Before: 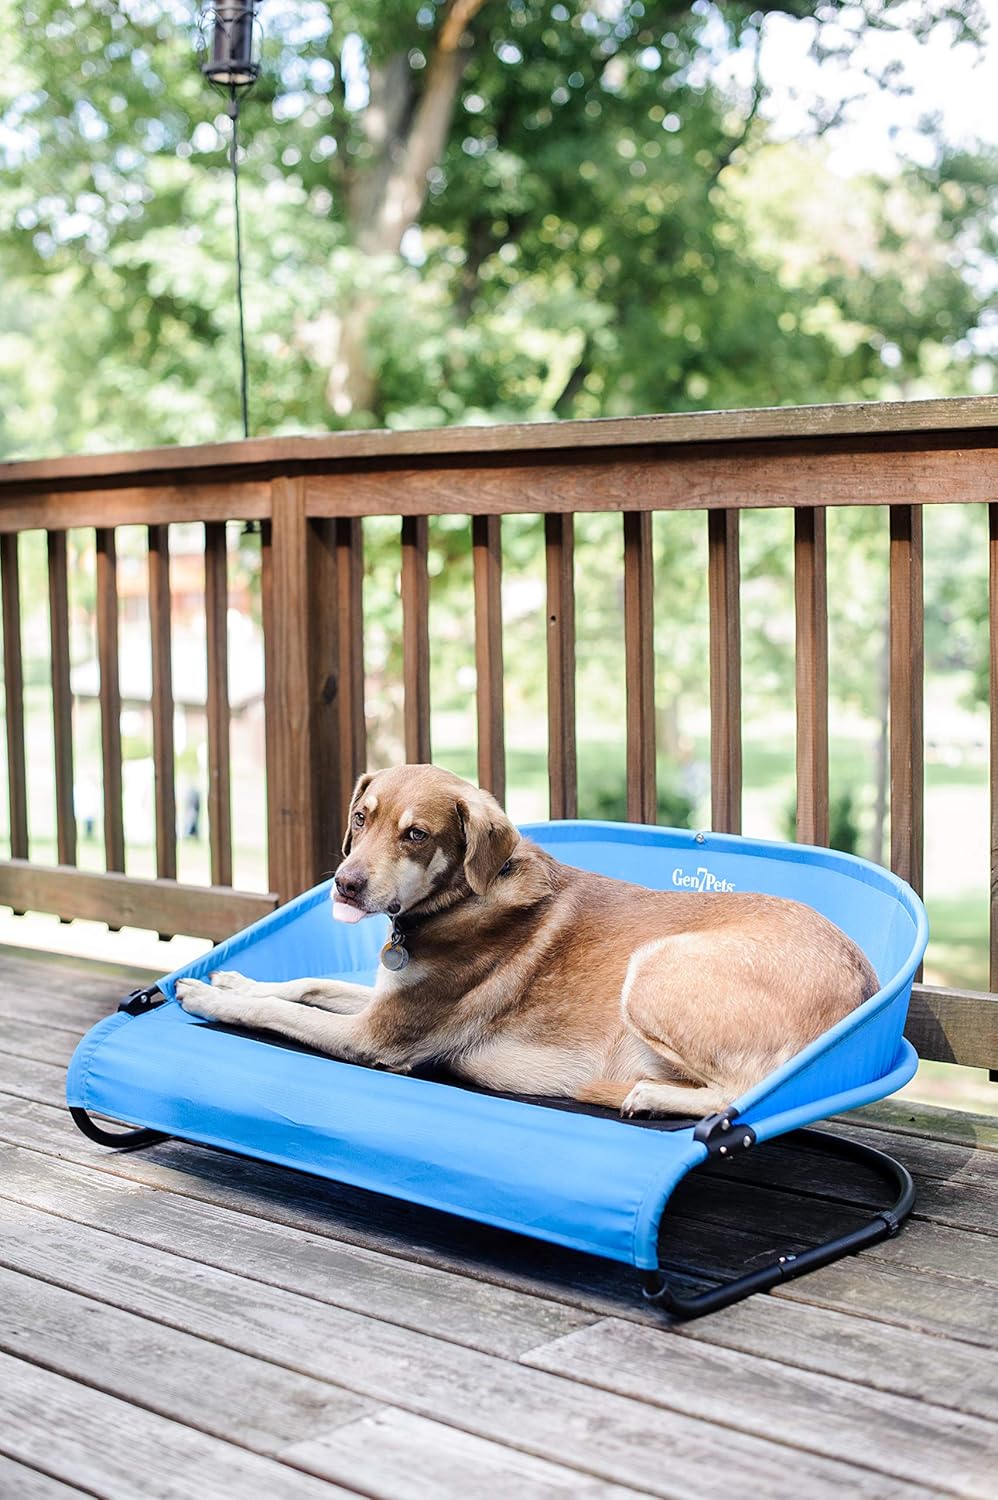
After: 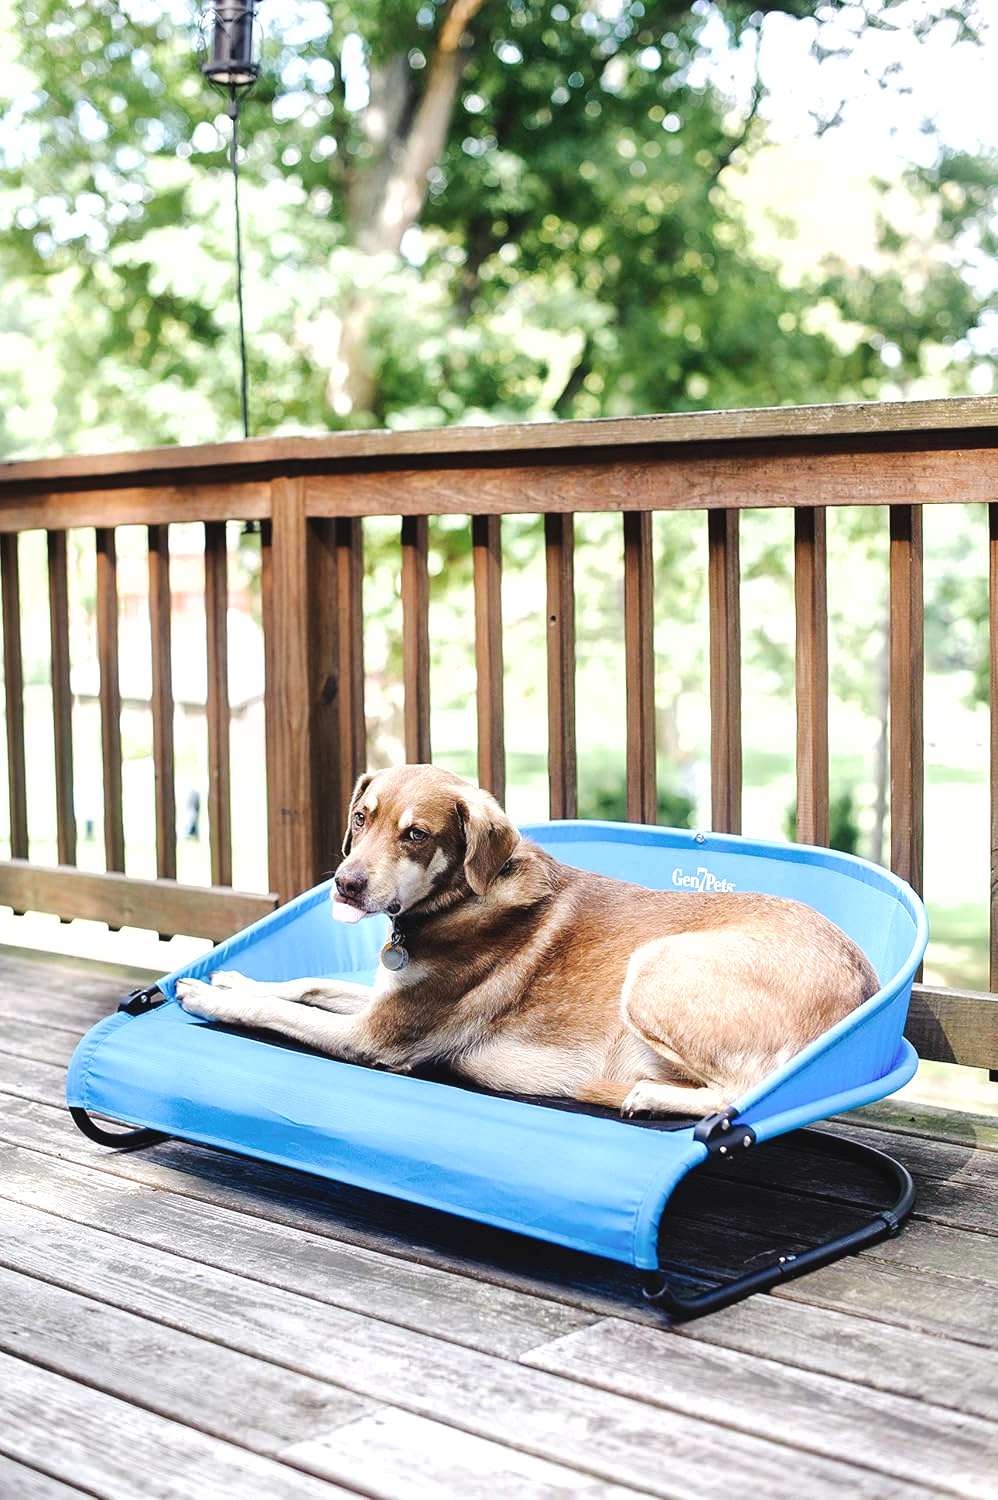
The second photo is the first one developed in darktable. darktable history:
tone curve: curves: ch0 [(0, 0.025) (0.15, 0.143) (0.452, 0.486) (0.751, 0.788) (1, 0.961)]; ch1 [(0, 0) (0.43, 0.408) (0.476, 0.469) (0.497, 0.494) (0.546, 0.571) (0.566, 0.607) (0.62, 0.657) (1, 1)]; ch2 [(0, 0) (0.386, 0.397) (0.505, 0.498) (0.547, 0.546) (0.579, 0.58) (1, 1)], preserve colors none
tone equalizer: -8 EV -0.751 EV, -7 EV -0.695 EV, -6 EV -0.638 EV, -5 EV -0.424 EV, -3 EV 0.404 EV, -2 EV 0.6 EV, -1 EV 0.7 EV, +0 EV 0.762 EV, edges refinement/feathering 500, mask exposure compensation -1.57 EV, preserve details no
shadows and highlights: on, module defaults
